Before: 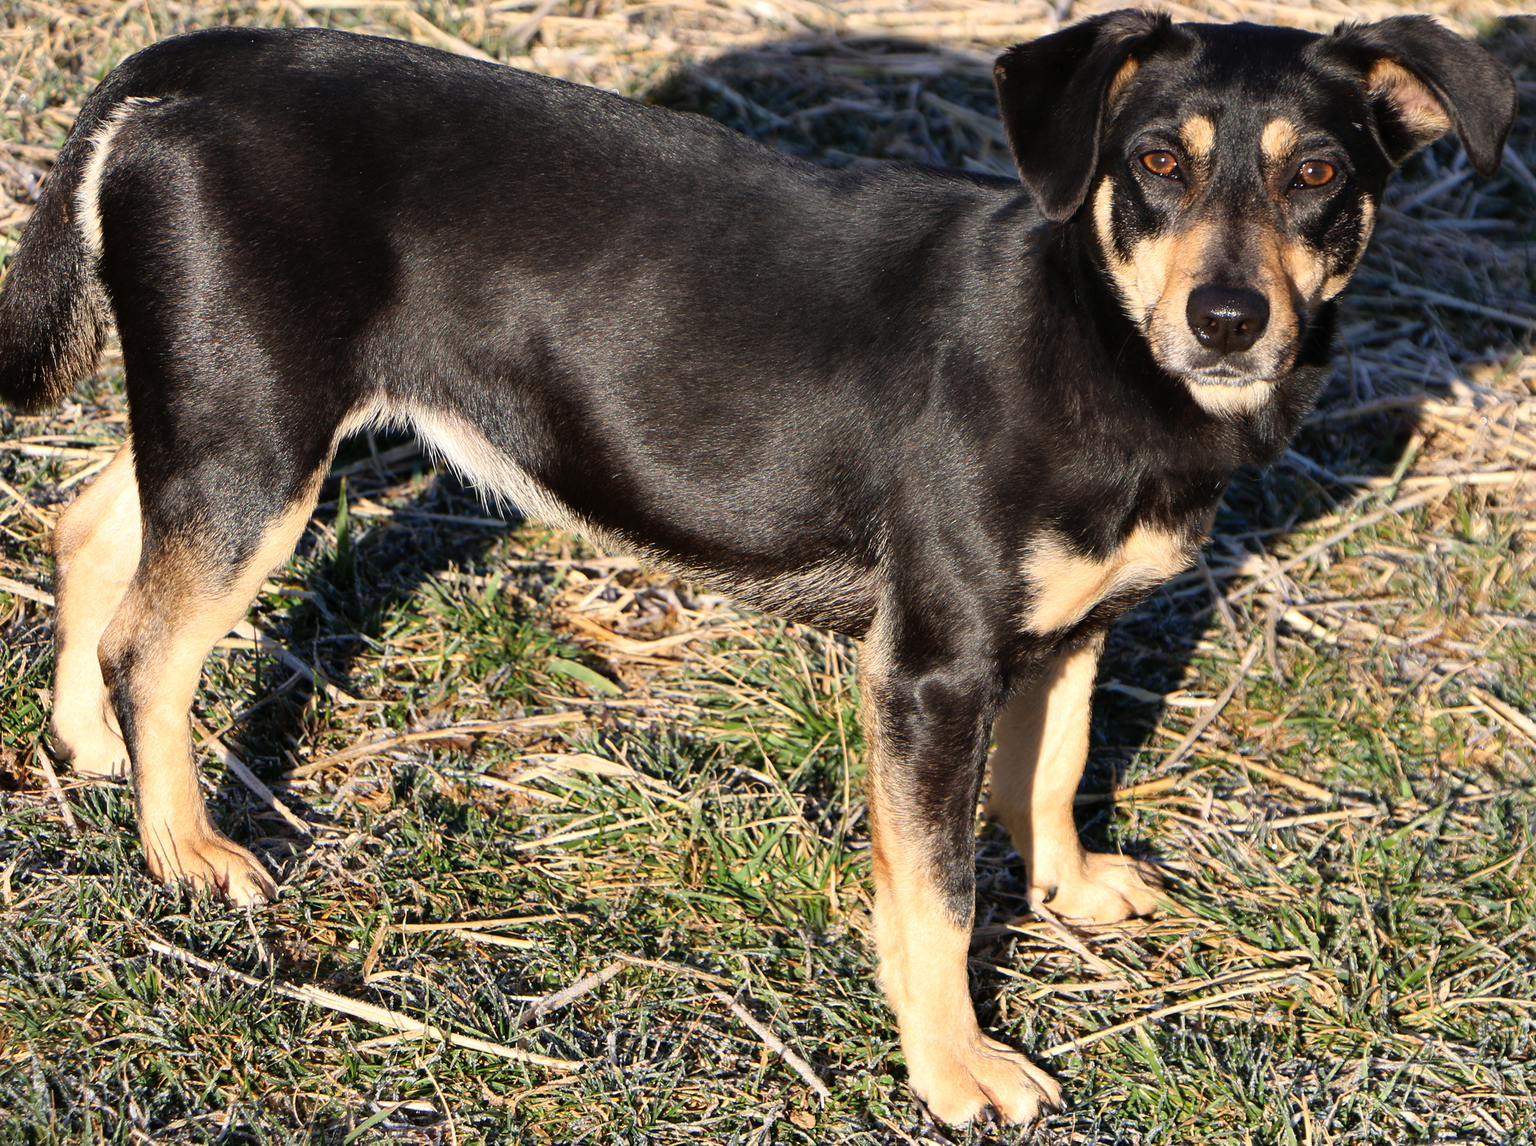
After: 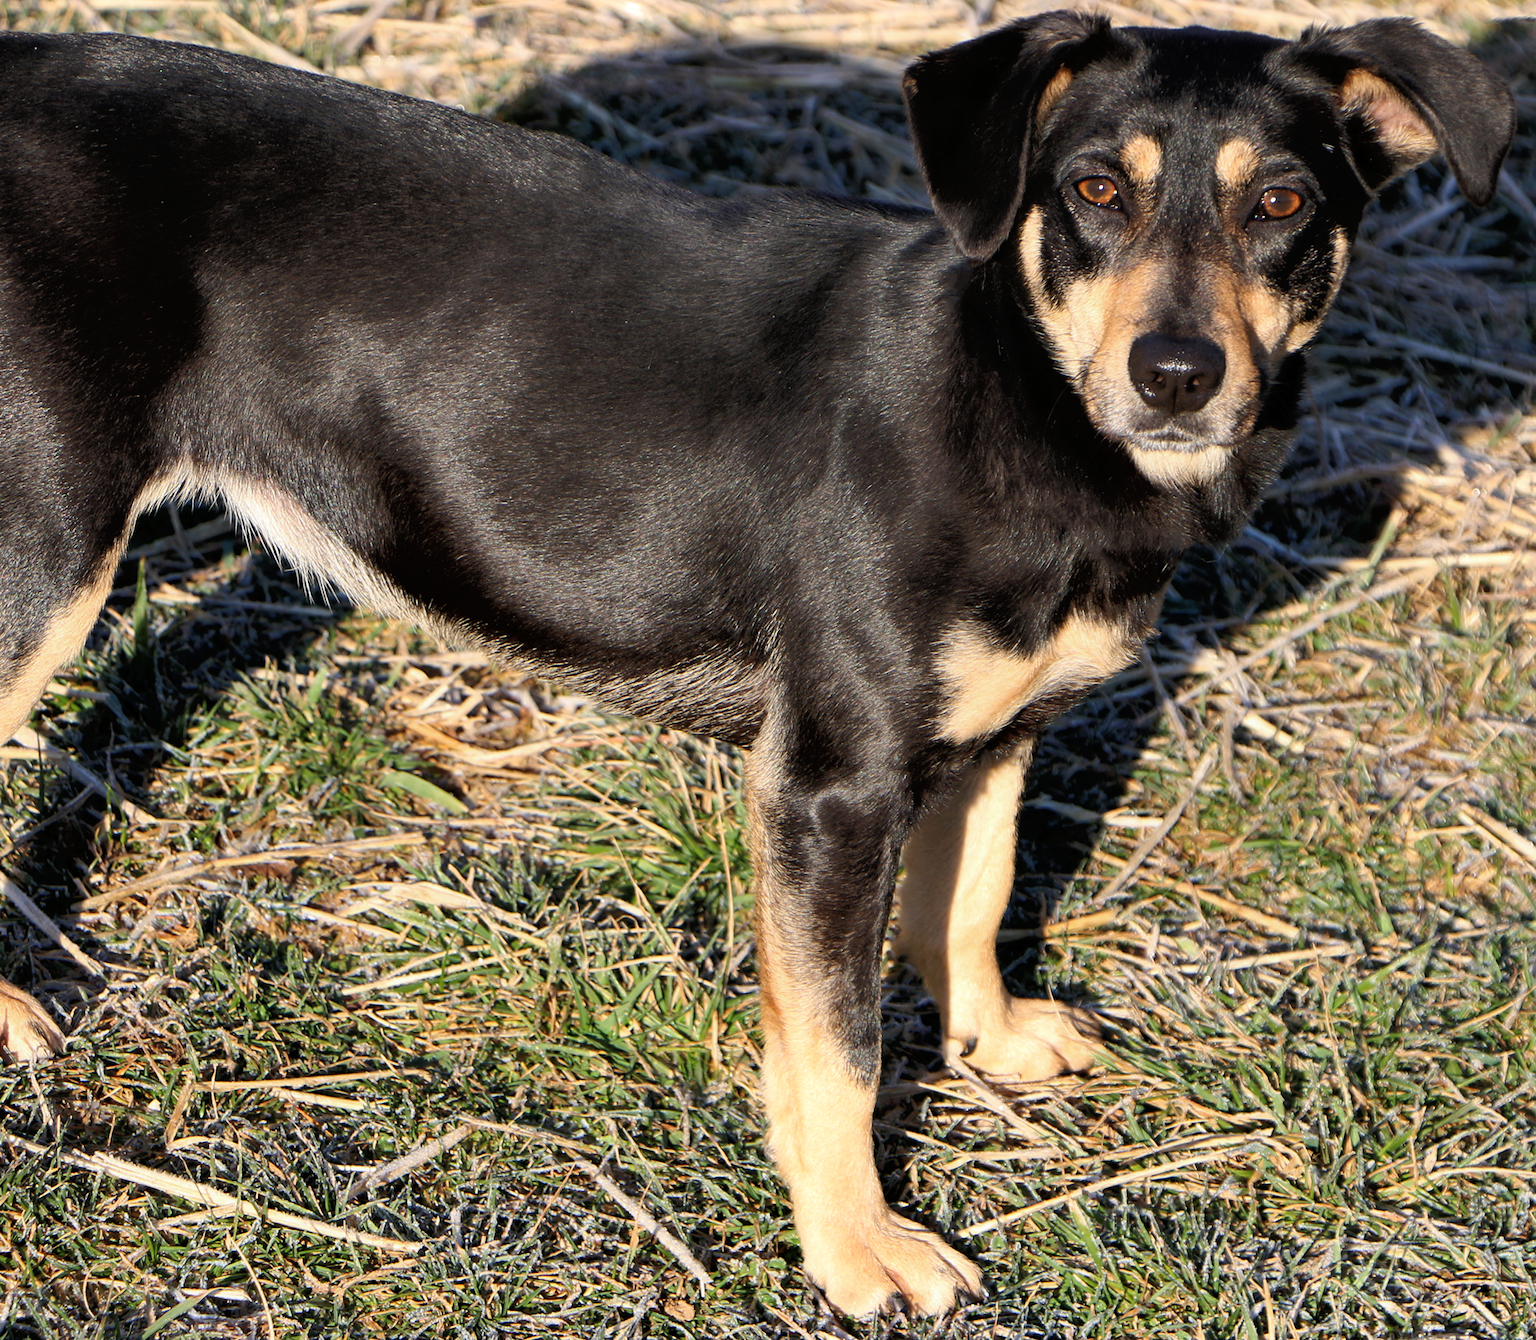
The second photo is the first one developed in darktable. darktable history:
crop and rotate: left 14.512%
tone equalizer: -8 EV -1.82 EV, -7 EV -1.2 EV, -6 EV -1.58 EV
